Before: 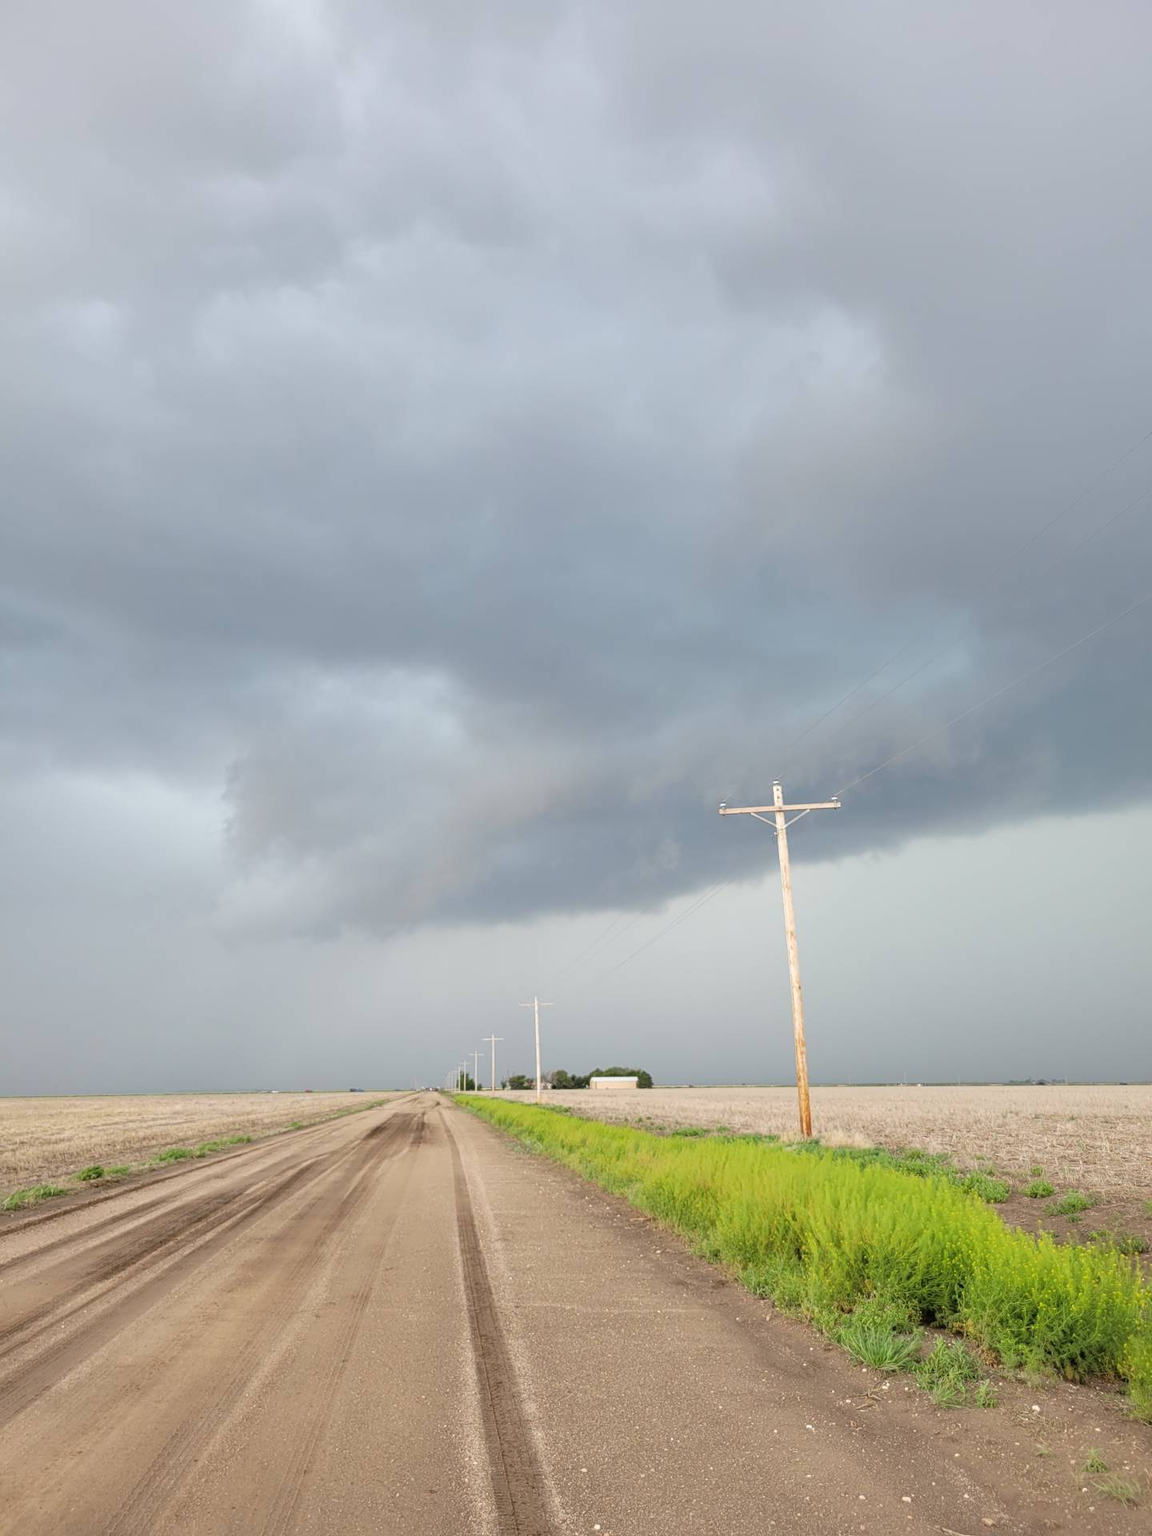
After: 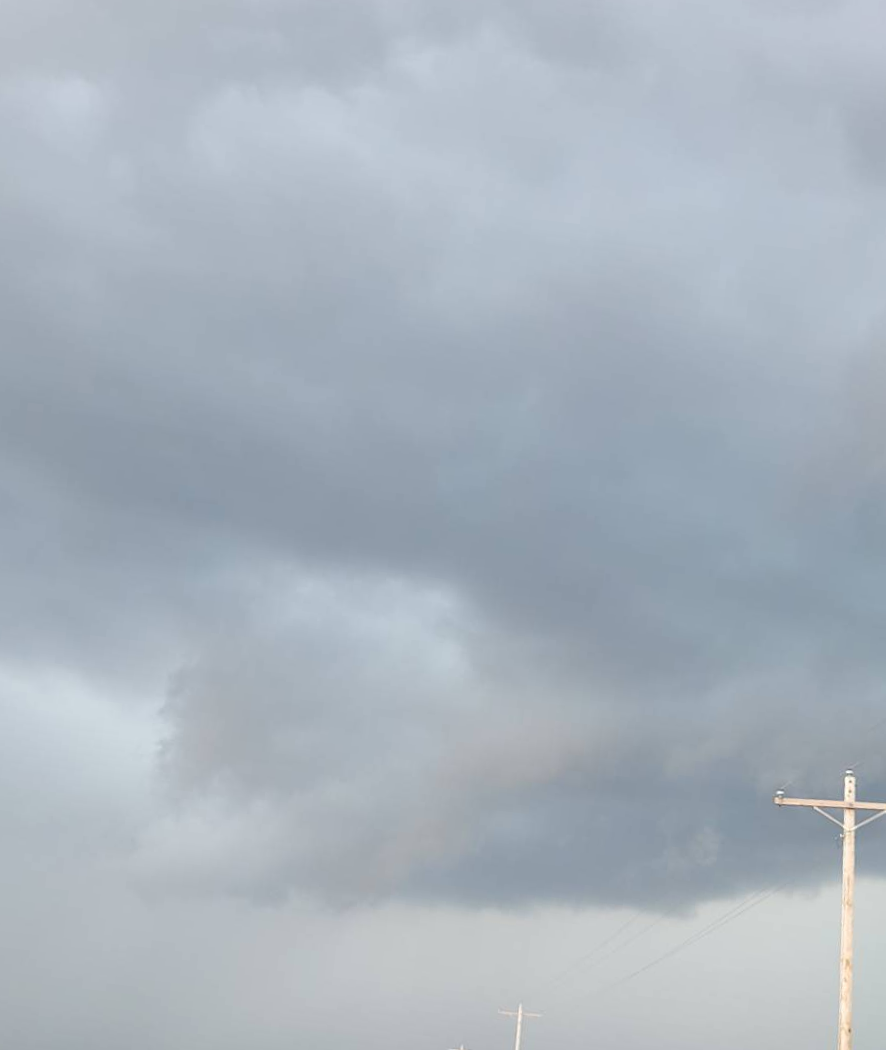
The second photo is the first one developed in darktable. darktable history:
crop and rotate: angle -6.52°, left 2.074%, top 6.759%, right 27.442%, bottom 30.579%
